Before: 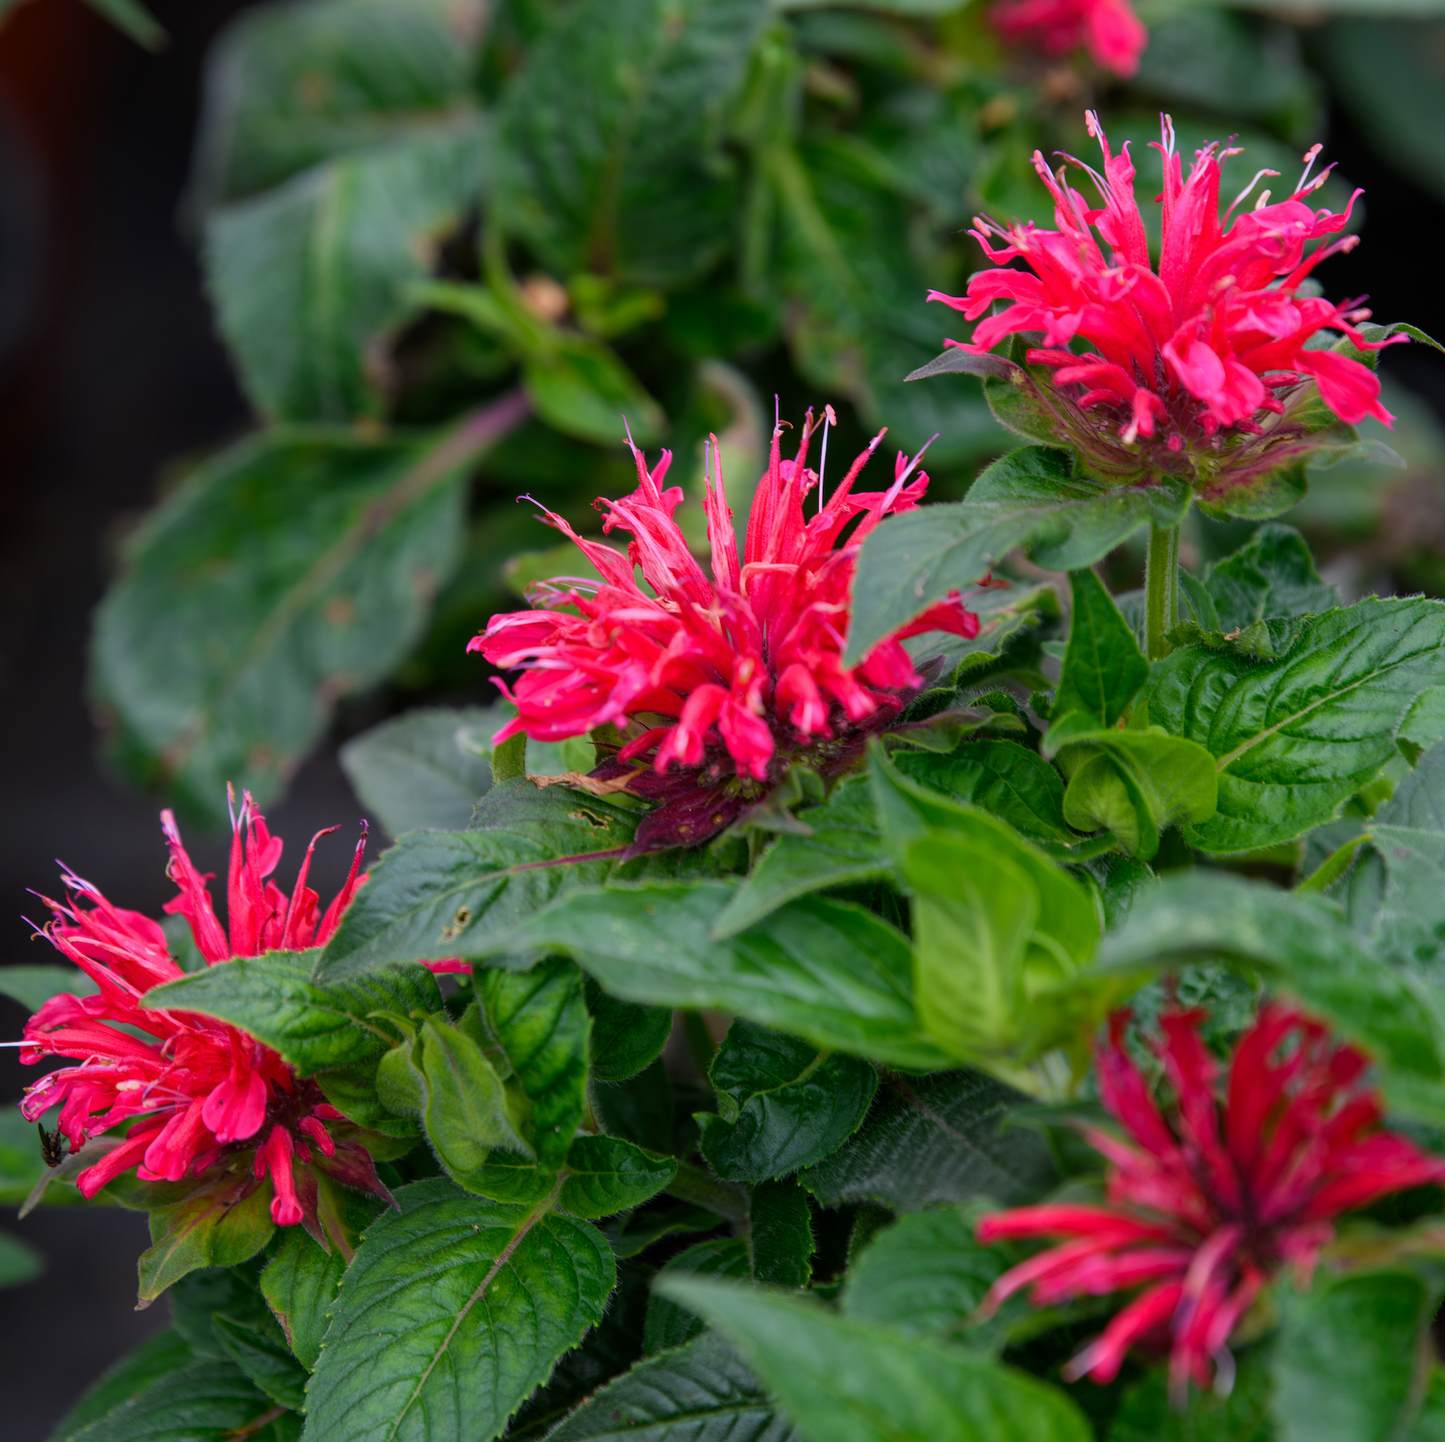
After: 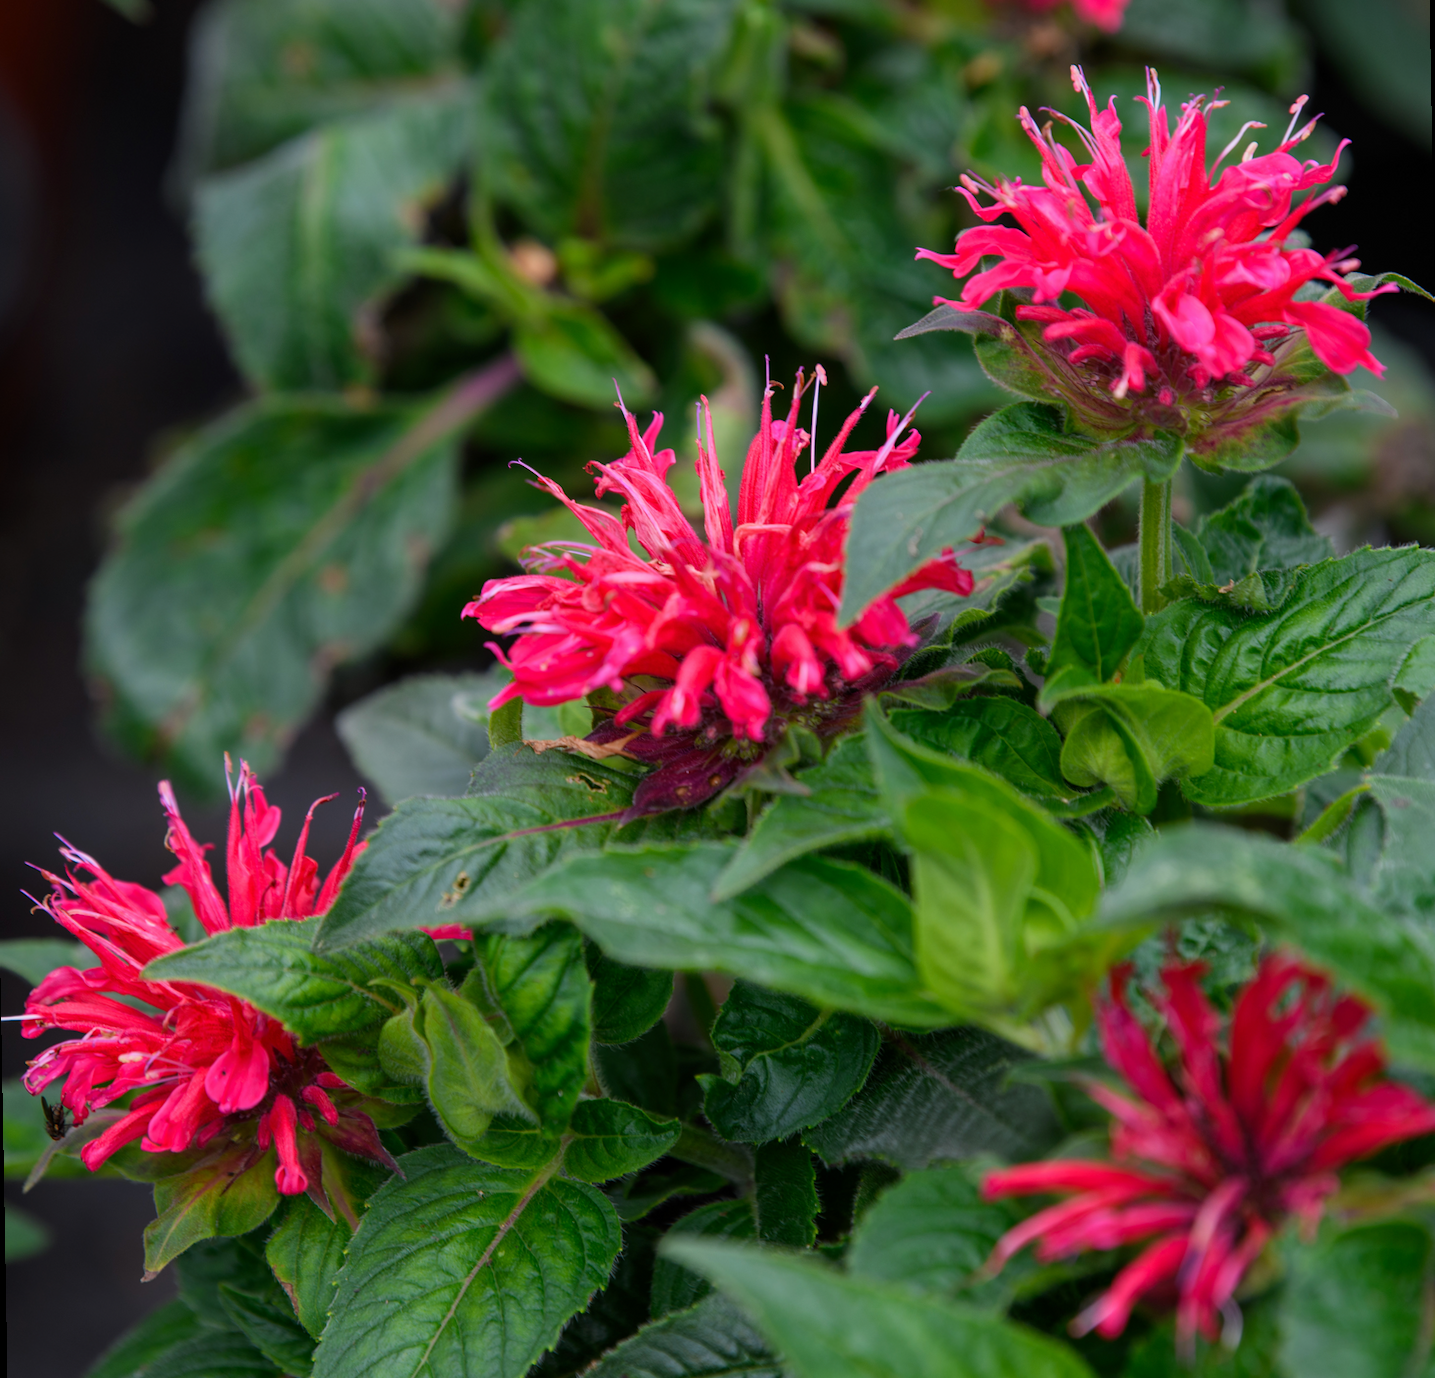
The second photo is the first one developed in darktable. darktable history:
crop: top 1.049%, right 0.001%
rotate and perspective: rotation -1°, crop left 0.011, crop right 0.989, crop top 0.025, crop bottom 0.975
